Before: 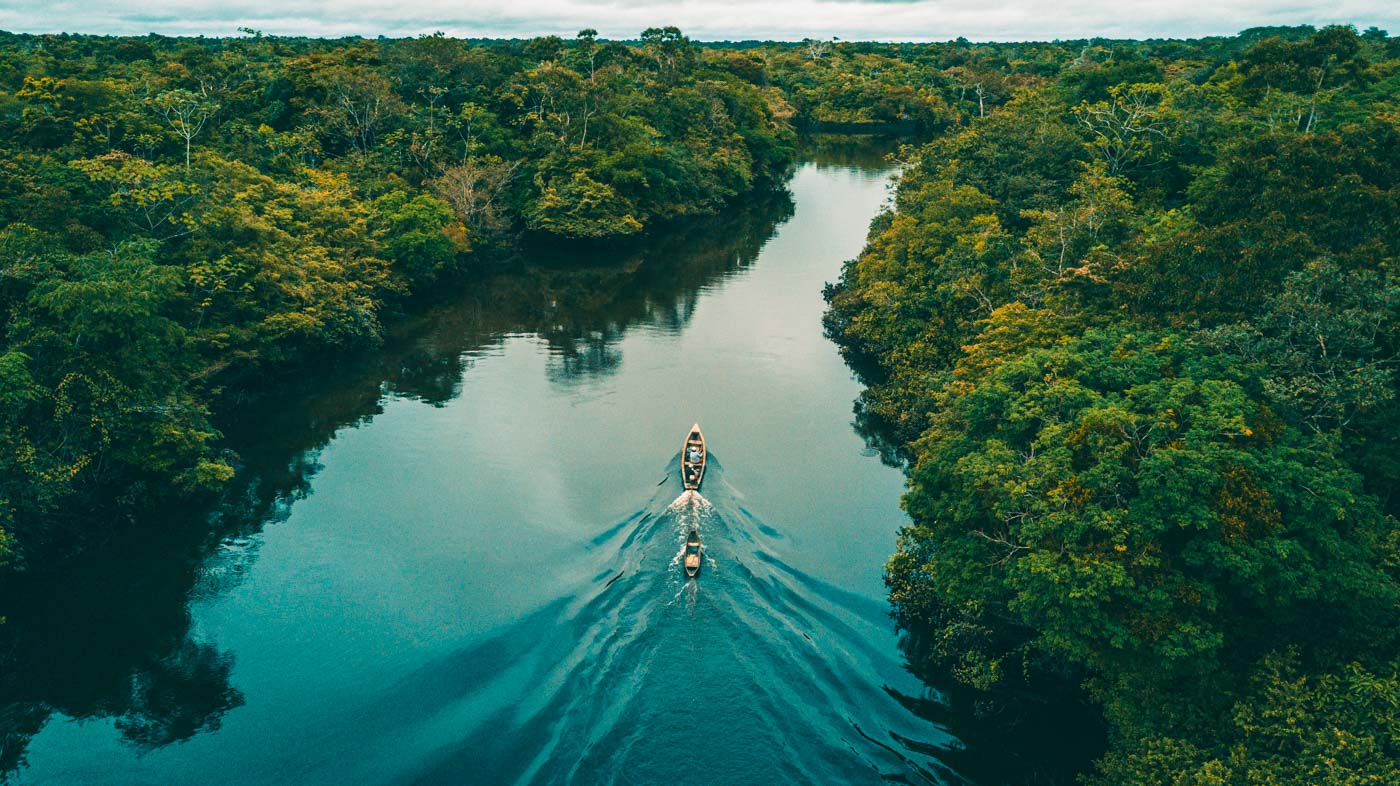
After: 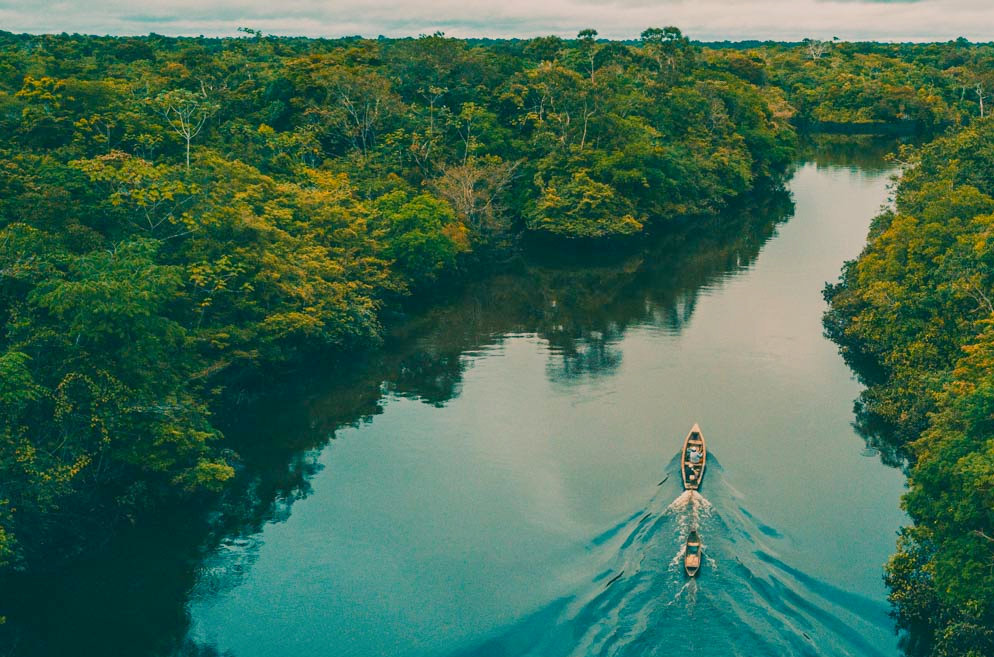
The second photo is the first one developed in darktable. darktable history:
crop: right 28.929%, bottom 16.369%
color balance rgb: highlights gain › chroma 3.036%, highlights gain › hue 60.2°, perceptual saturation grading › global saturation 1.676%, perceptual saturation grading › highlights -1.389%, perceptual saturation grading › mid-tones 4.208%, perceptual saturation grading › shadows 7.894%, contrast -20.537%
